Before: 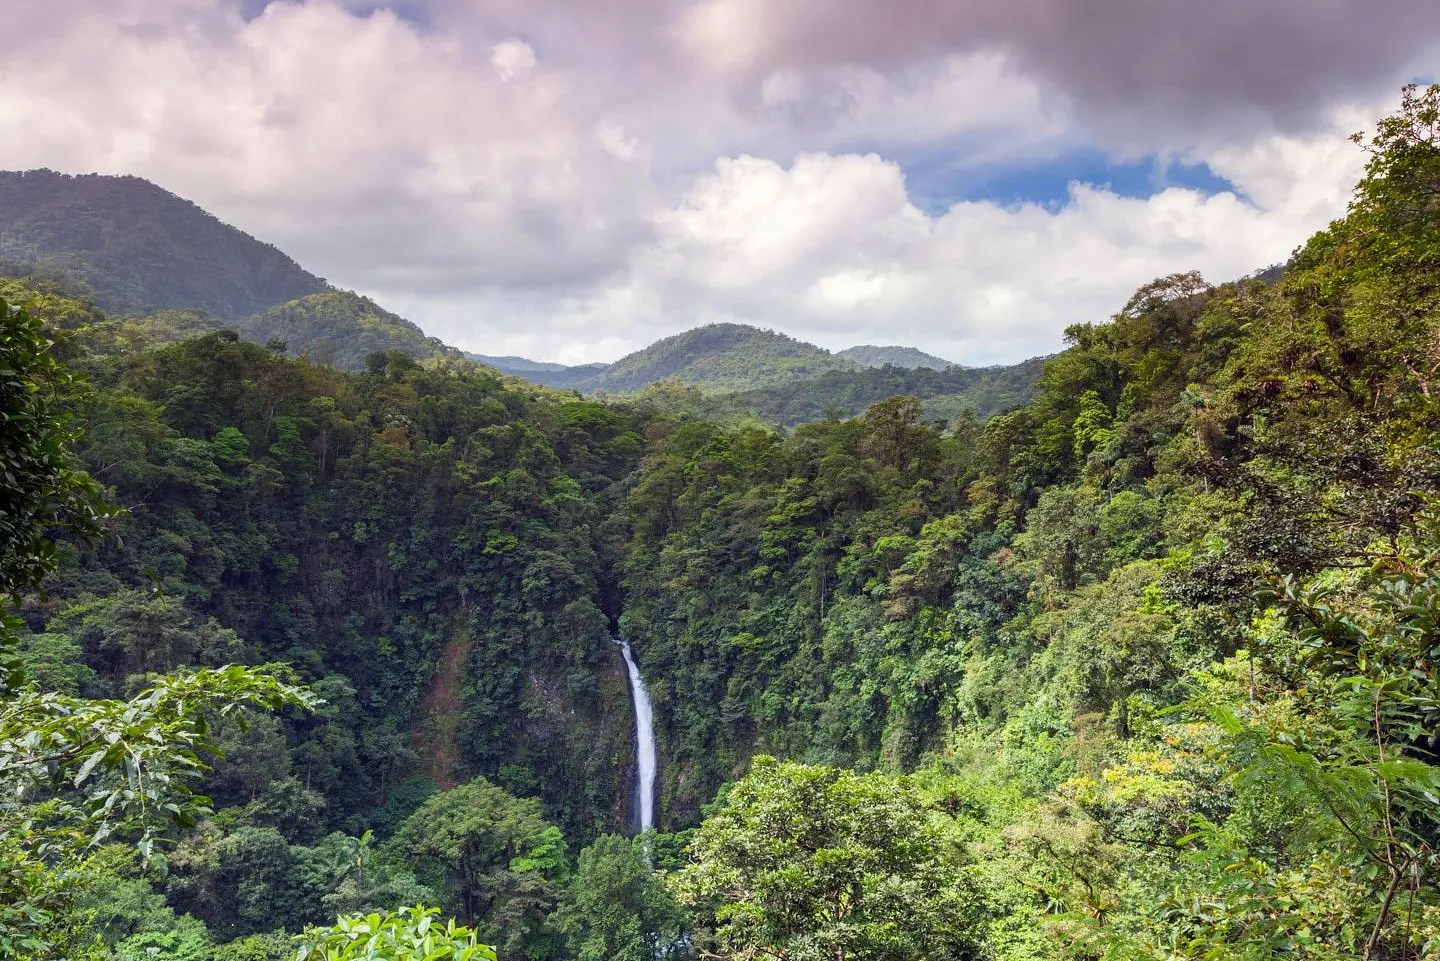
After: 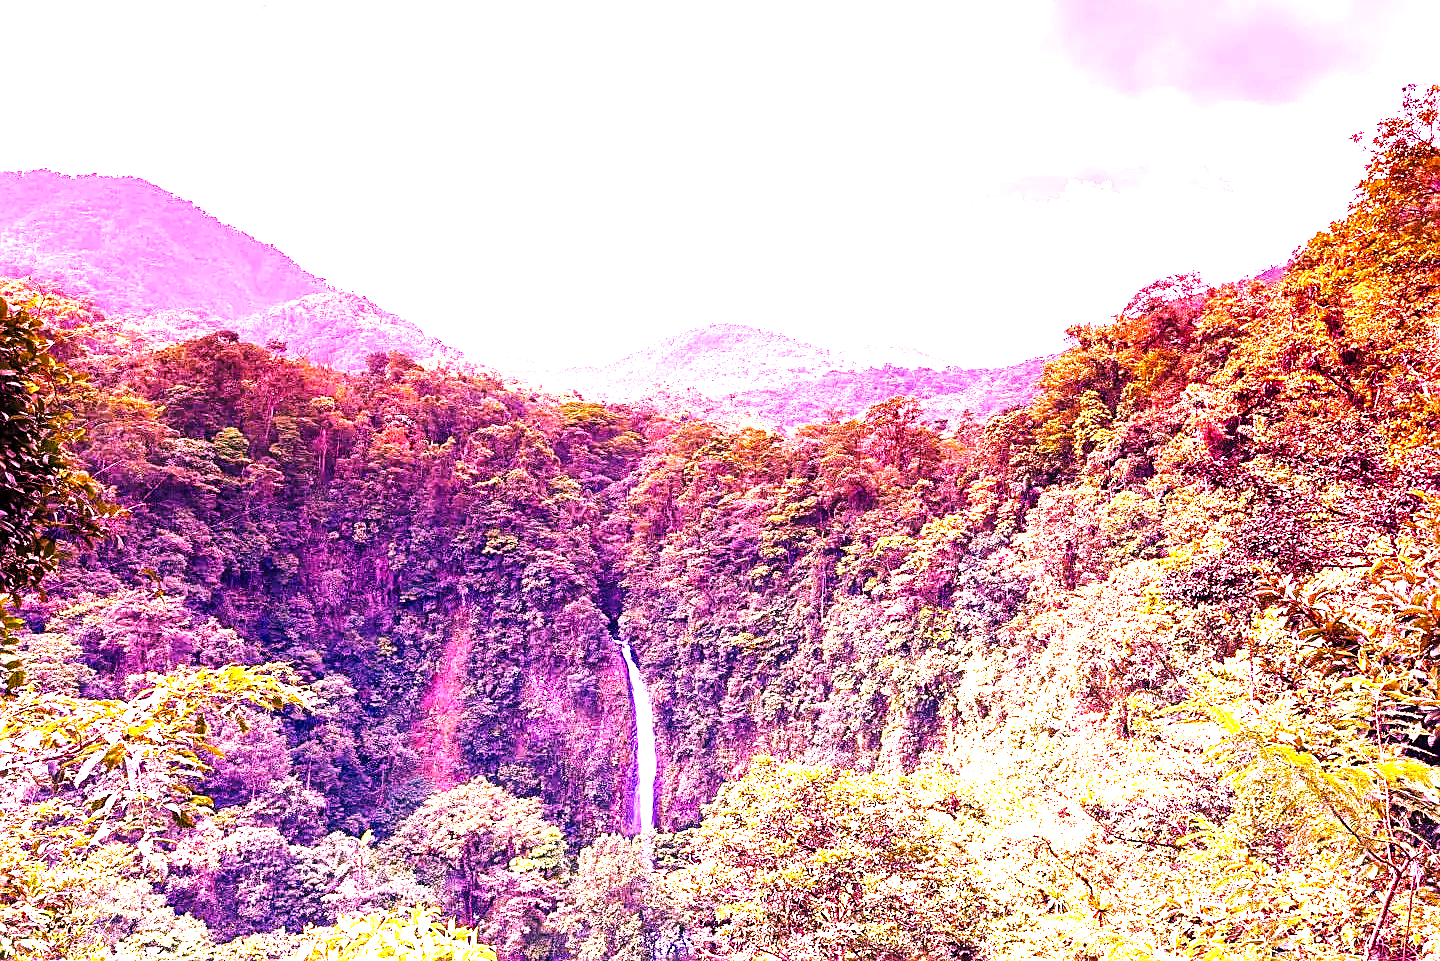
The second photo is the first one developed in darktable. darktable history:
sharpen: on, module defaults
base curve: curves: ch0 [(0, 0) (0.028, 0.03) (0.121, 0.232) (0.46, 0.748) (0.859, 0.968) (1, 1)], preserve colors none
graduated density: rotation -0.352°, offset 57.64
white balance: red 2.14, blue 1.588
local contrast: mode bilateral grid, contrast 20, coarseness 100, detail 150%, midtone range 0.2
levels: levels [0, 0.281, 0.562]
tone curve: curves: ch0 [(0, 0) (0.797, 0.684) (1, 1)], color space Lab, linked channels, preserve colors none
